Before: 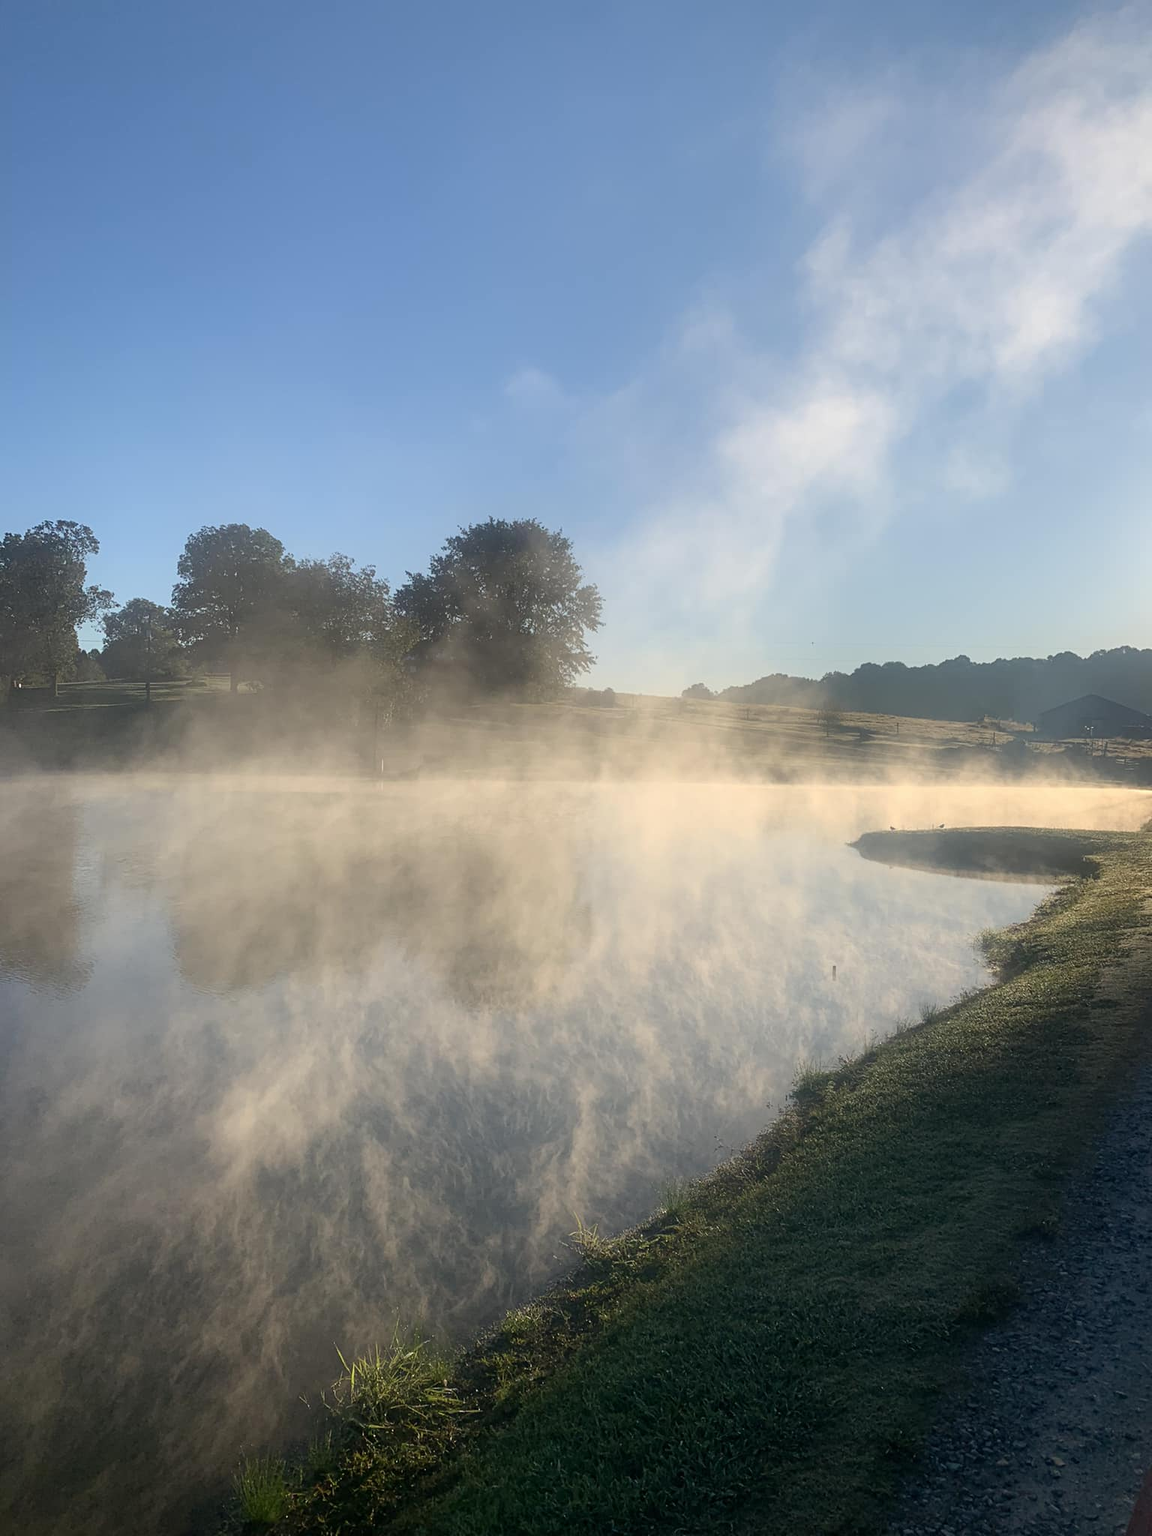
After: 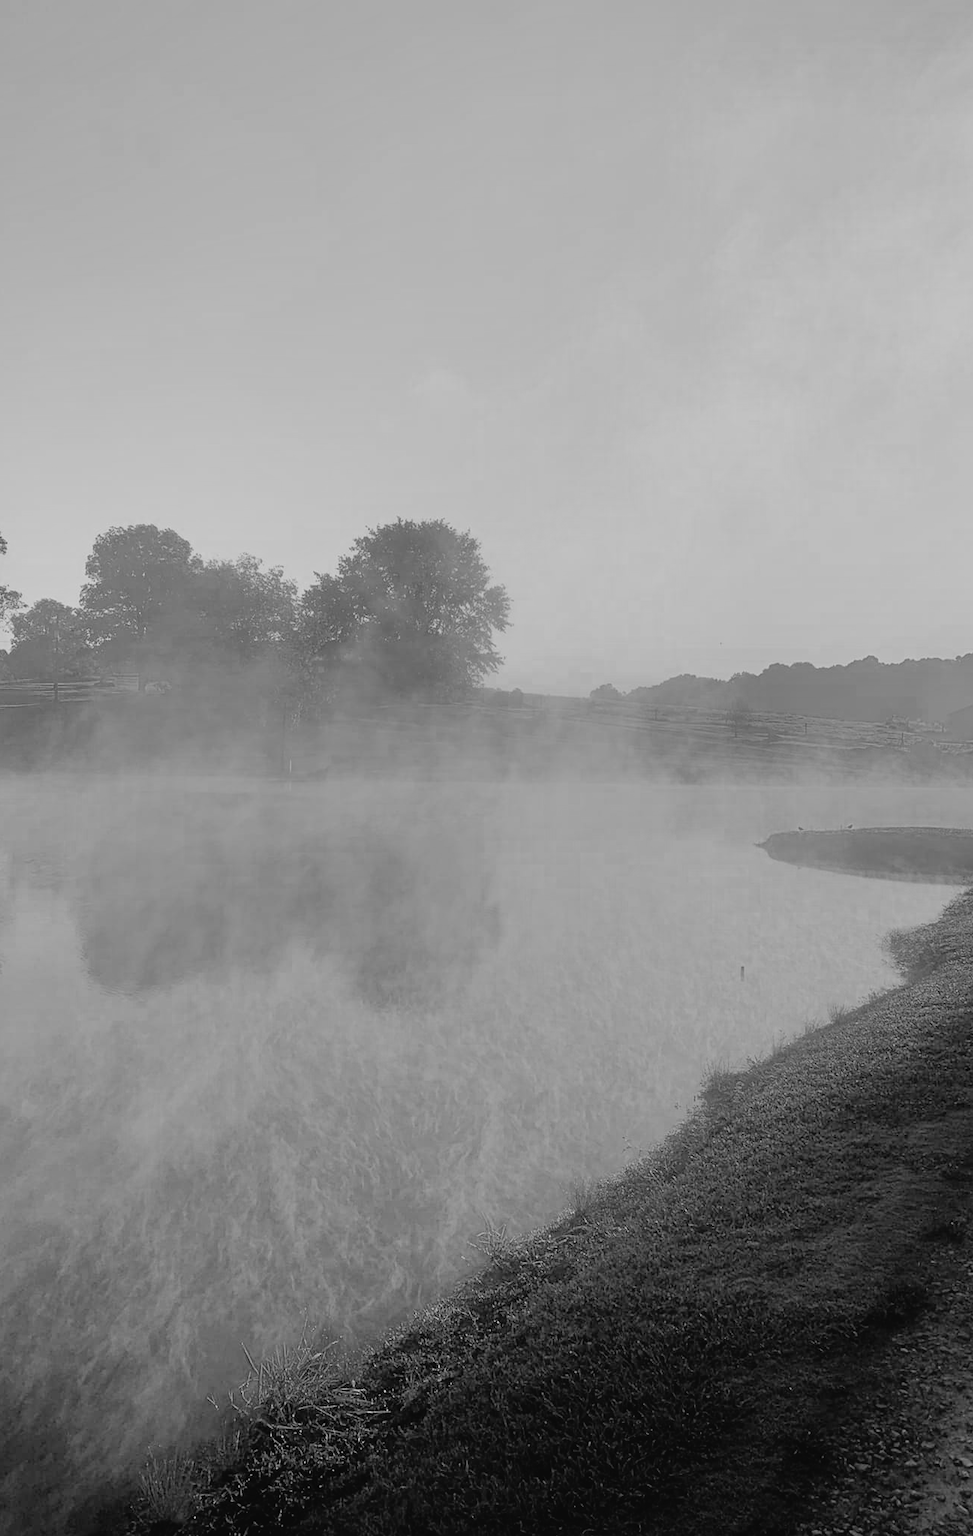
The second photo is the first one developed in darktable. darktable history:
exposure: compensate exposure bias true, compensate highlight preservation false
color zones: curves: ch0 [(0.287, 0.048) (0.493, 0.484) (0.737, 0.816)]; ch1 [(0, 0) (0.143, 0) (0.286, 0) (0.429, 0) (0.571, 0) (0.714, 0) (0.857, 0)]
crop: left 8.058%, right 7.461%
filmic rgb: black relative exposure -7.4 EV, white relative exposure 5.07 EV, threshold 2.99 EV, hardness 3.19, enable highlight reconstruction true
tone equalizer: -7 EV 0.144 EV, -6 EV 0.569 EV, -5 EV 1.18 EV, -4 EV 1.35 EV, -3 EV 1.14 EV, -2 EV 0.6 EV, -1 EV 0.168 EV, mask exposure compensation -0.499 EV
contrast brightness saturation: contrast -0.051, saturation -0.397
